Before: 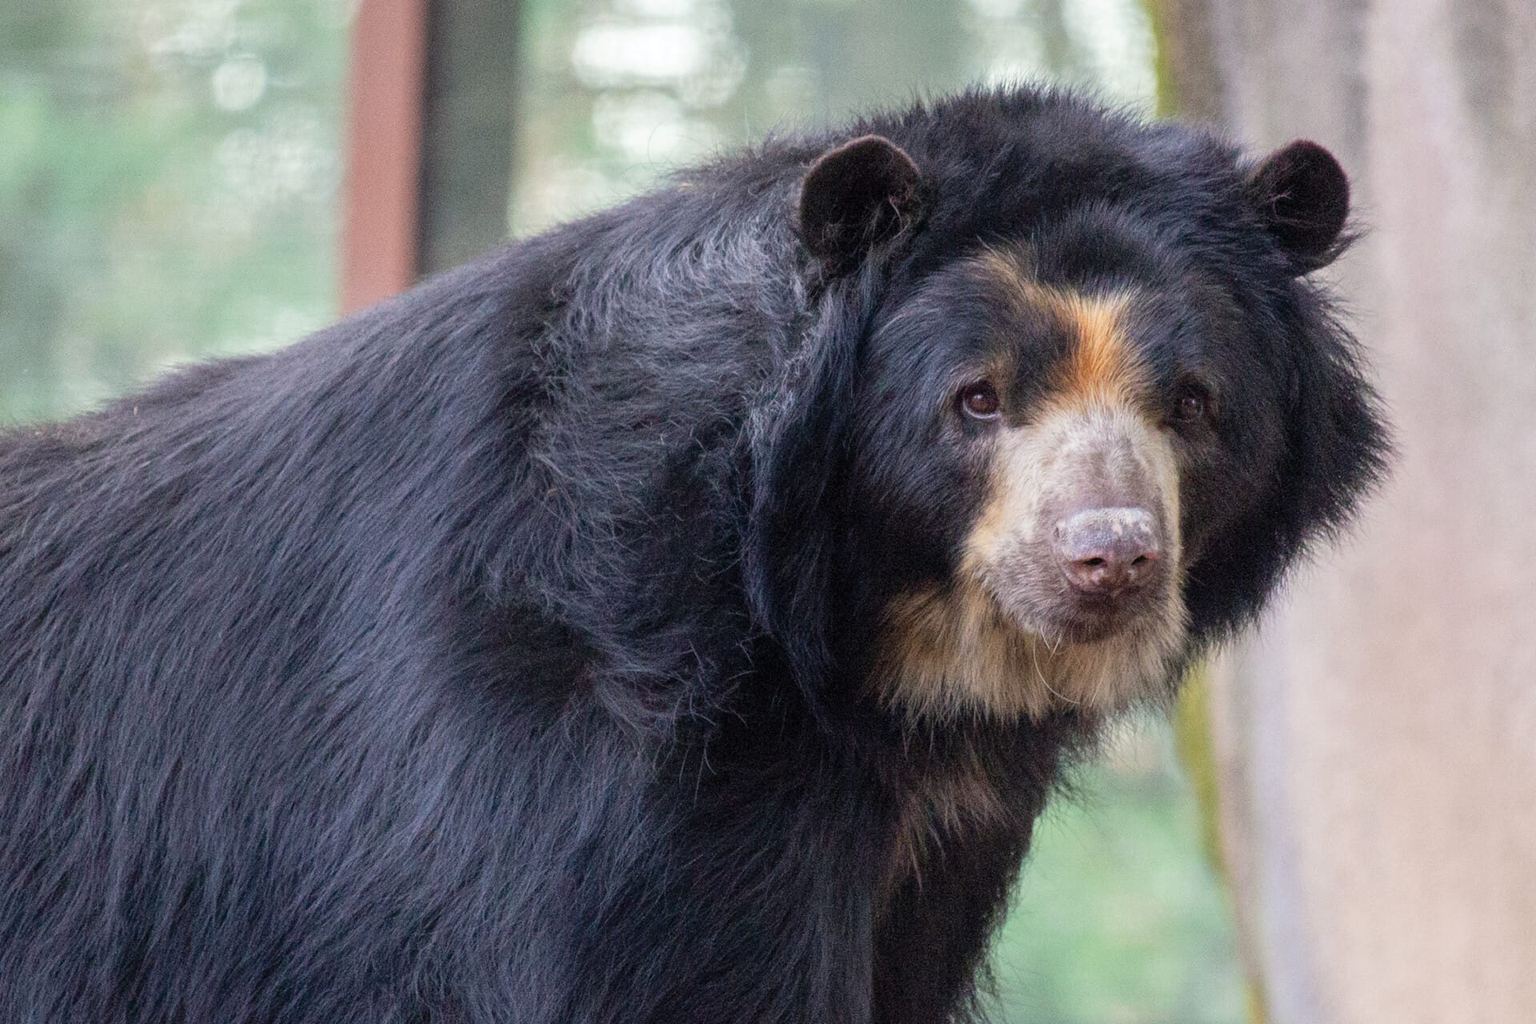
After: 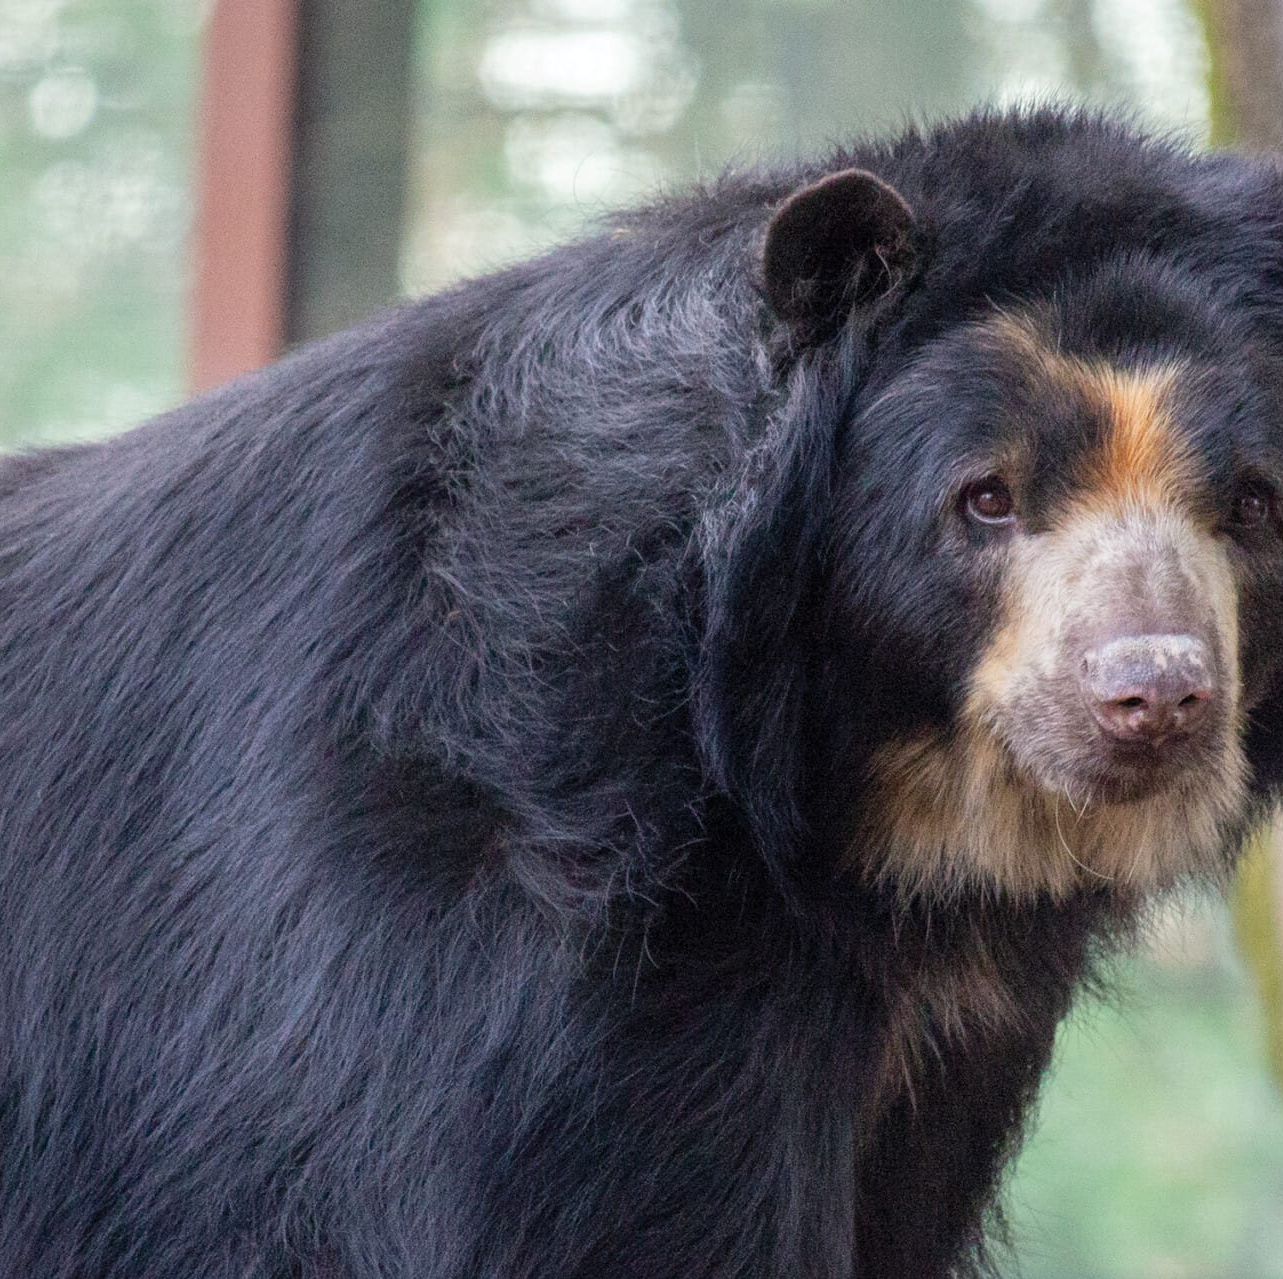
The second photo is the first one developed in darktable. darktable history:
local contrast: mode bilateral grid, contrast 21, coarseness 51, detail 103%, midtone range 0.2
crop and rotate: left 12.341%, right 20.795%
